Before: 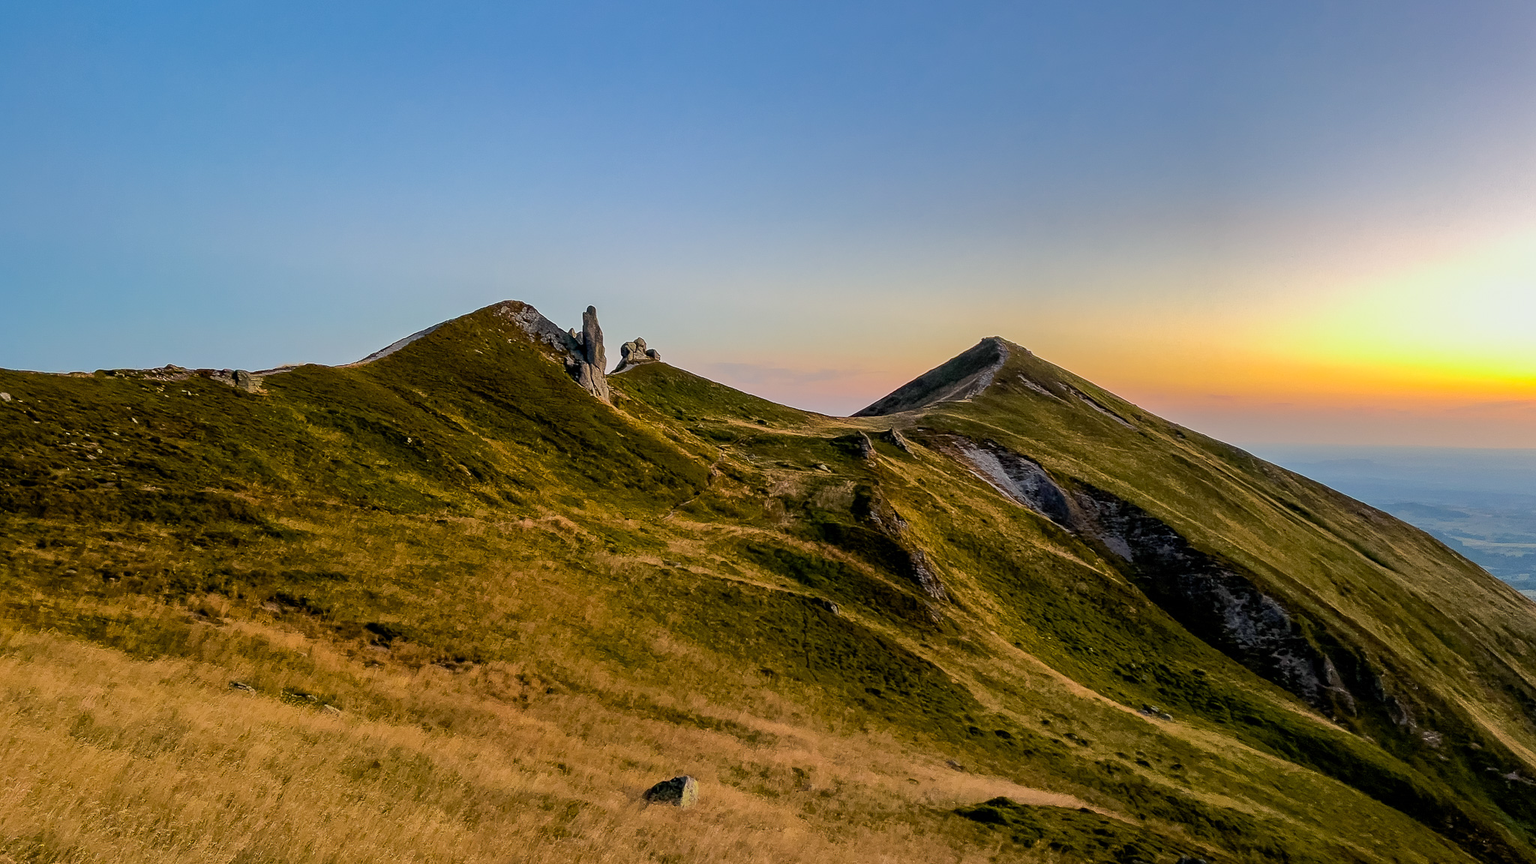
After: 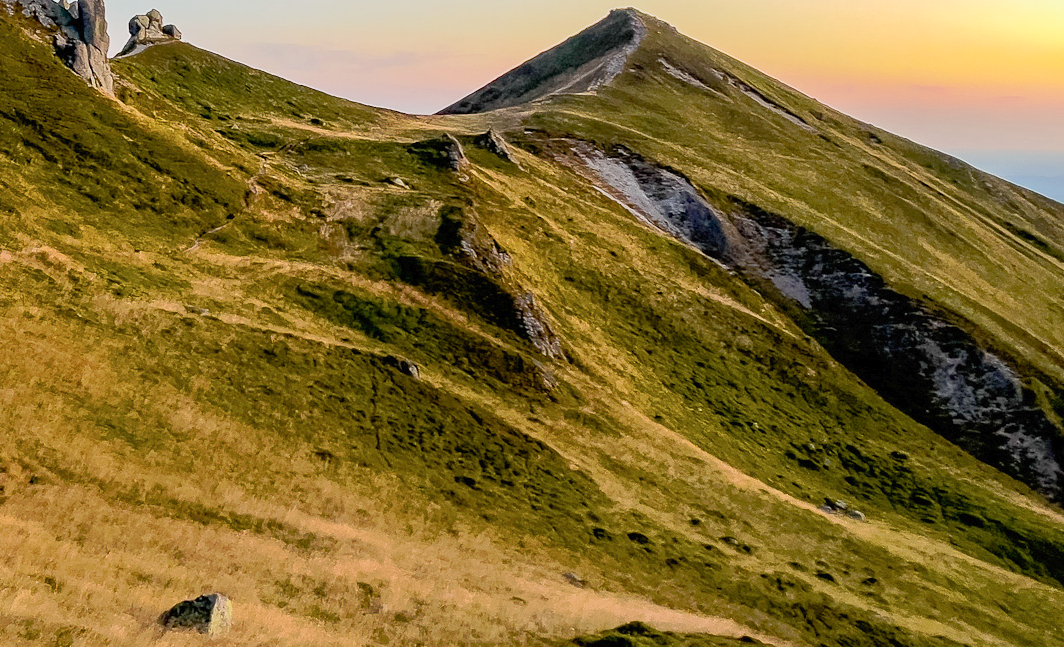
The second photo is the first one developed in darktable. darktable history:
tone curve: curves: ch0 [(0, 0) (0.003, 0.013) (0.011, 0.017) (0.025, 0.035) (0.044, 0.093) (0.069, 0.146) (0.1, 0.179) (0.136, 0.243) (0.177, 0.294) (0.224, 0.332) (0.277, 0.412) (0.335, 0.454) (0.399, 0.531) (0.468, 0.611) (0.543, 0.669) (0.623, 0.738) (0.709, 0.823) (0.801, 0.881) (0.898, 0.951) (1, 1)], preserve colors none
crop: left 34.155%, top 38.365%, right 13.884%, bottom 5.452%
